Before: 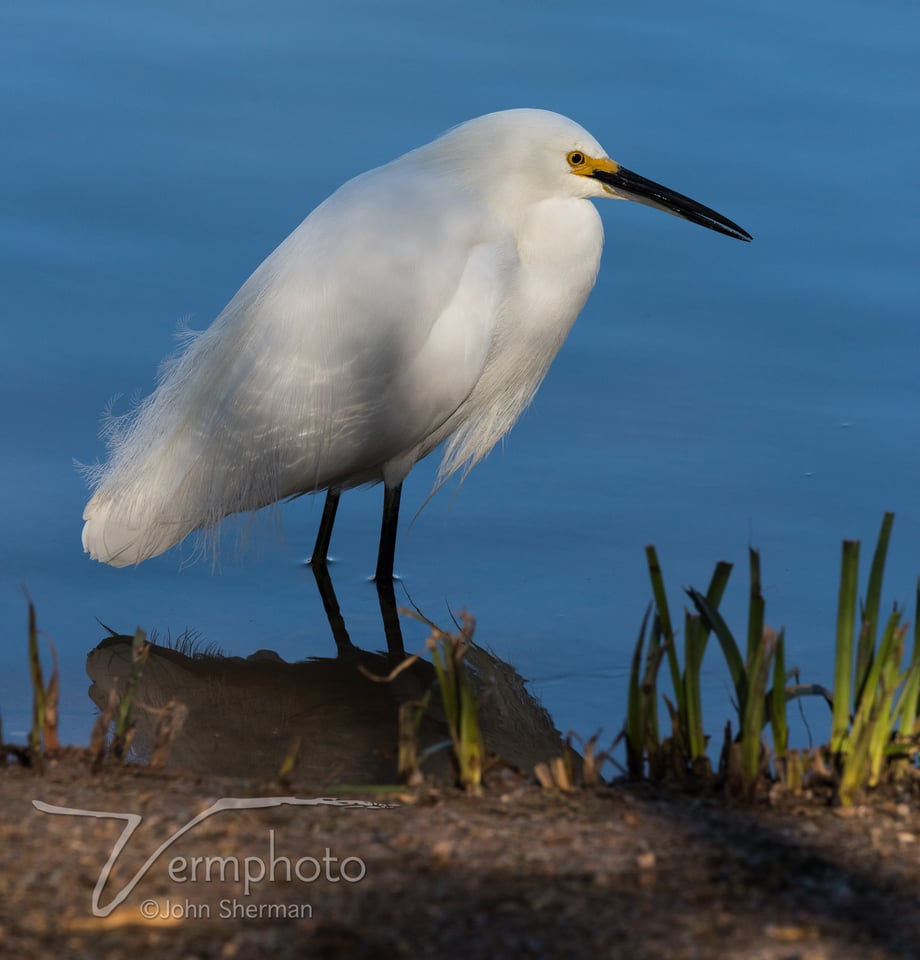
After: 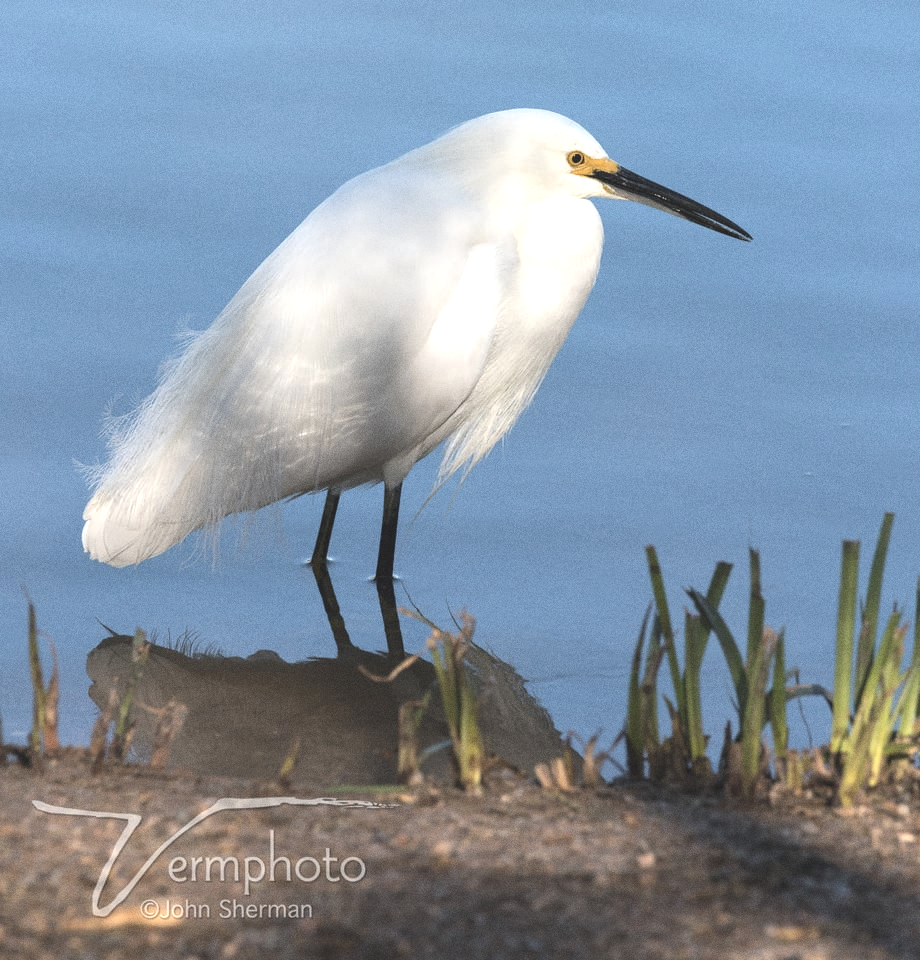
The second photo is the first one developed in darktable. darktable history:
exposure: black level correction 0, exposure 1.6 EV, compensate exposure bias true, compensate highlight preservation false
grain: coarseness 0.09 ISO
contrast brightness saturation: contrast -0.26, saturation -0.43
